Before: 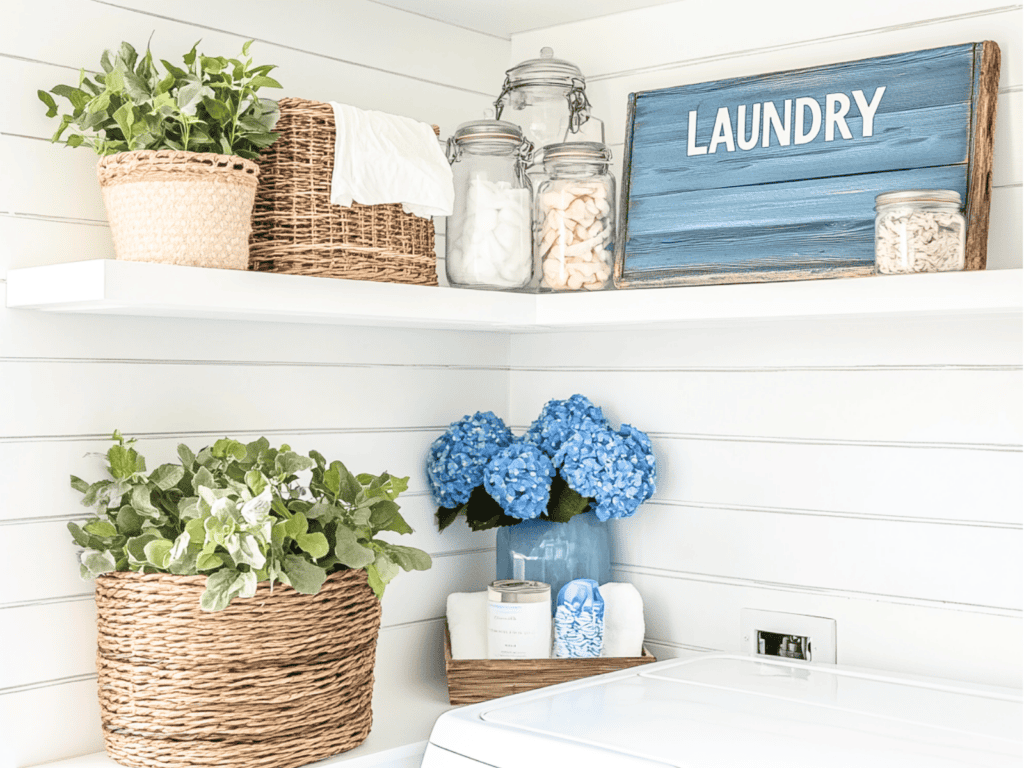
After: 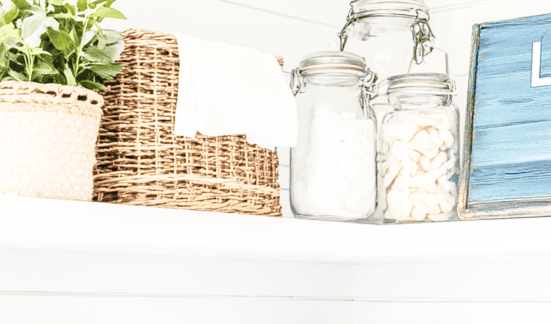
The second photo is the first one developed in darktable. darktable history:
crop: left 15.306%, top 9.065%, right 30.789%, bottom 48.638%
base curve: curves: ch0 [(0, 0) (0.028, 0.03) (0.121, 0.232) (0.46, 0.748) (0.859, 0.968) (1, 1)], preserve colors none
